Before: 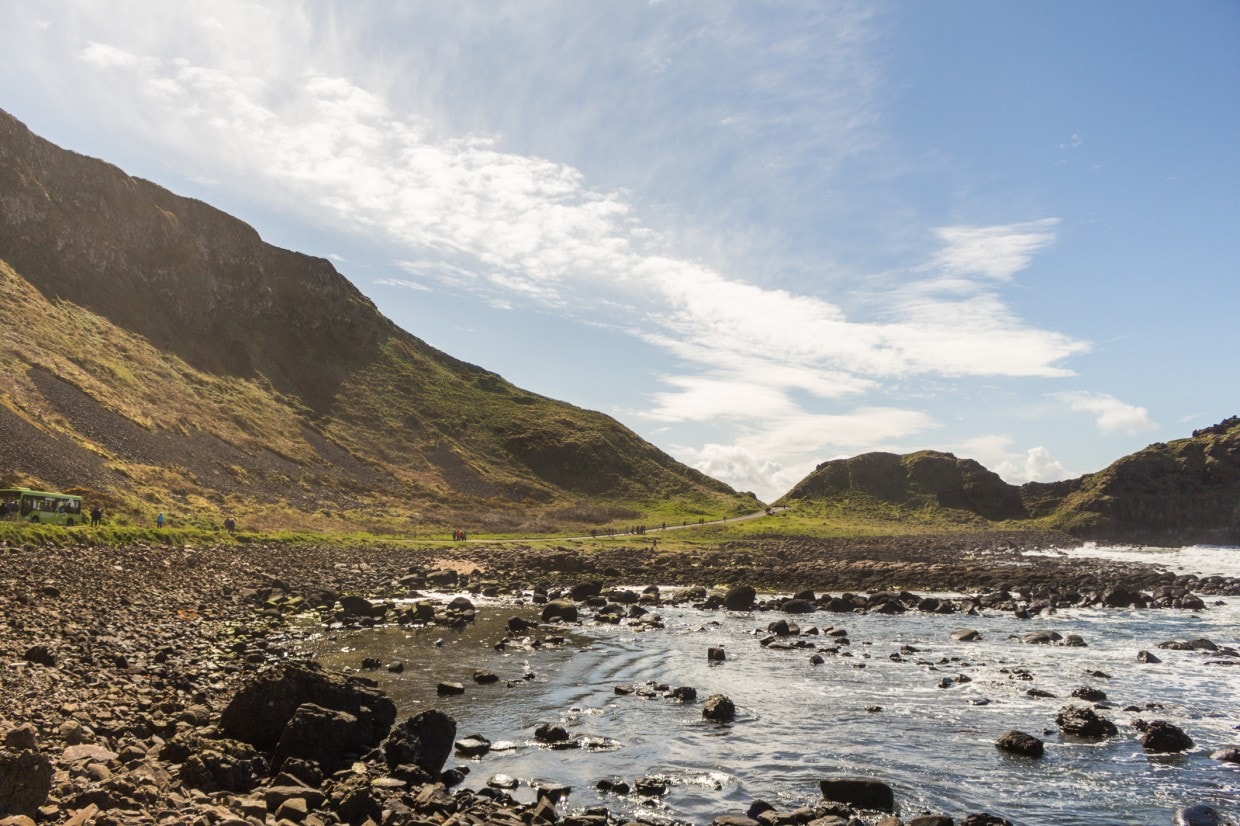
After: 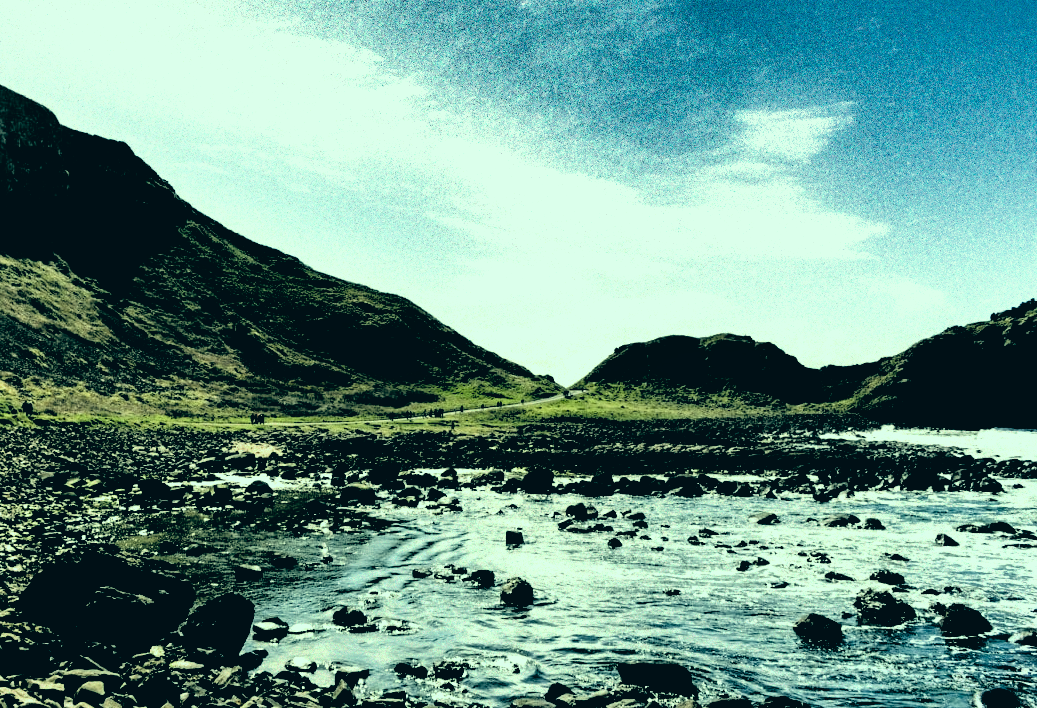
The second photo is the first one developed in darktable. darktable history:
crop: left 16.315%, top 14.246%
filmic rgb: black relative exposure -1 EV, white relative exposure 2.05 EV, hardness 1.52, contrast 2.25, enable highlight reconstruction true
color correction: highlights a* -20.08, highlights b* 9.8, shadows a* -20.4, shadows b* -10.76
shadows and highlights: shadows 20.91, highlights -82.73, soften with gaussian
